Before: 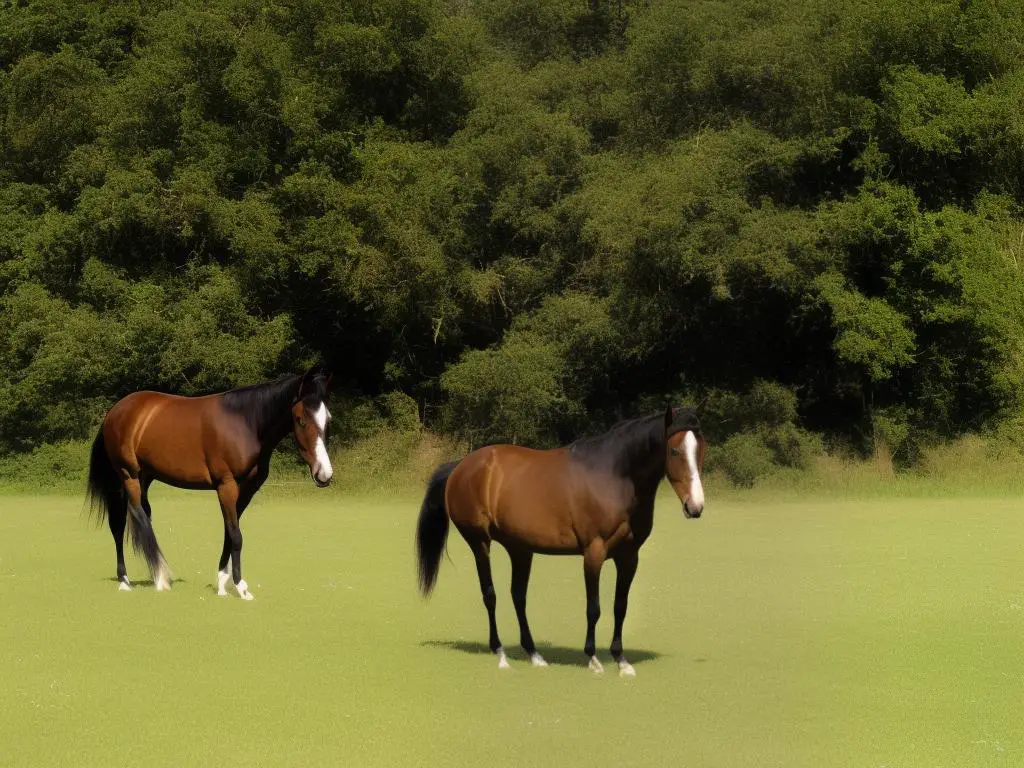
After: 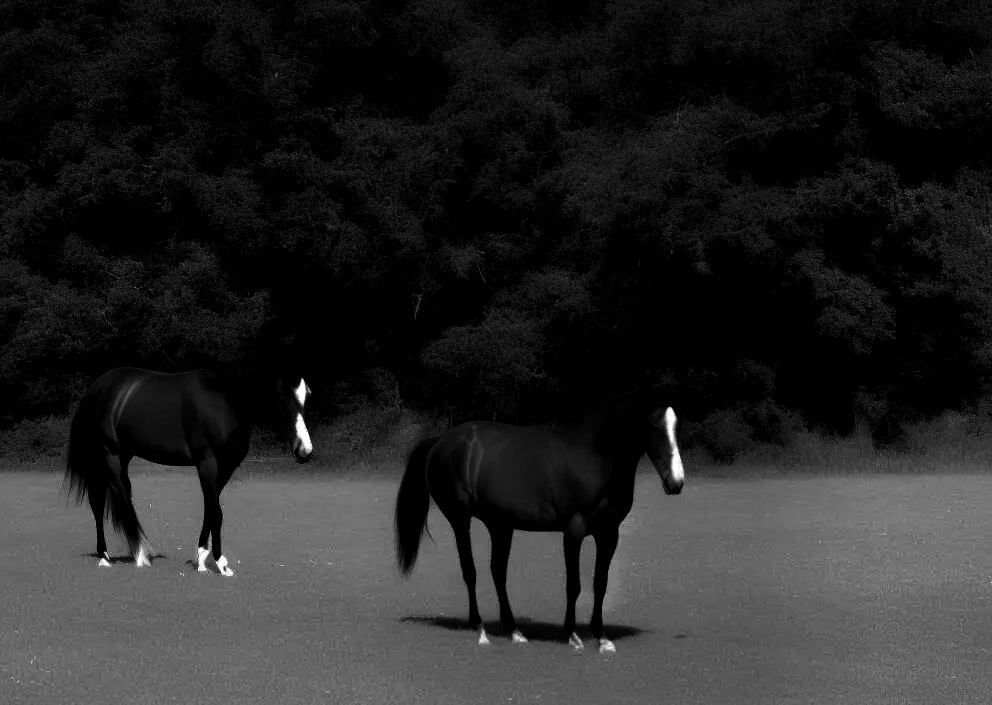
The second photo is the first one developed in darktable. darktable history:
contrast brightness saturation: contrast 0.02, brightness -1, saturation -1
exposure: exposure 0.2 EV, compensate highlight preservation false
crop: left 1.964%, top 3.251%, right 1.122%, bottom 4.933%
shadows and highlights: shadows 20.91, highlights -82.73, soften with gaussian
local contrast: mode bilateral grid, contrast 20, coarseness 50, detail 120%, midtone range 0.2
